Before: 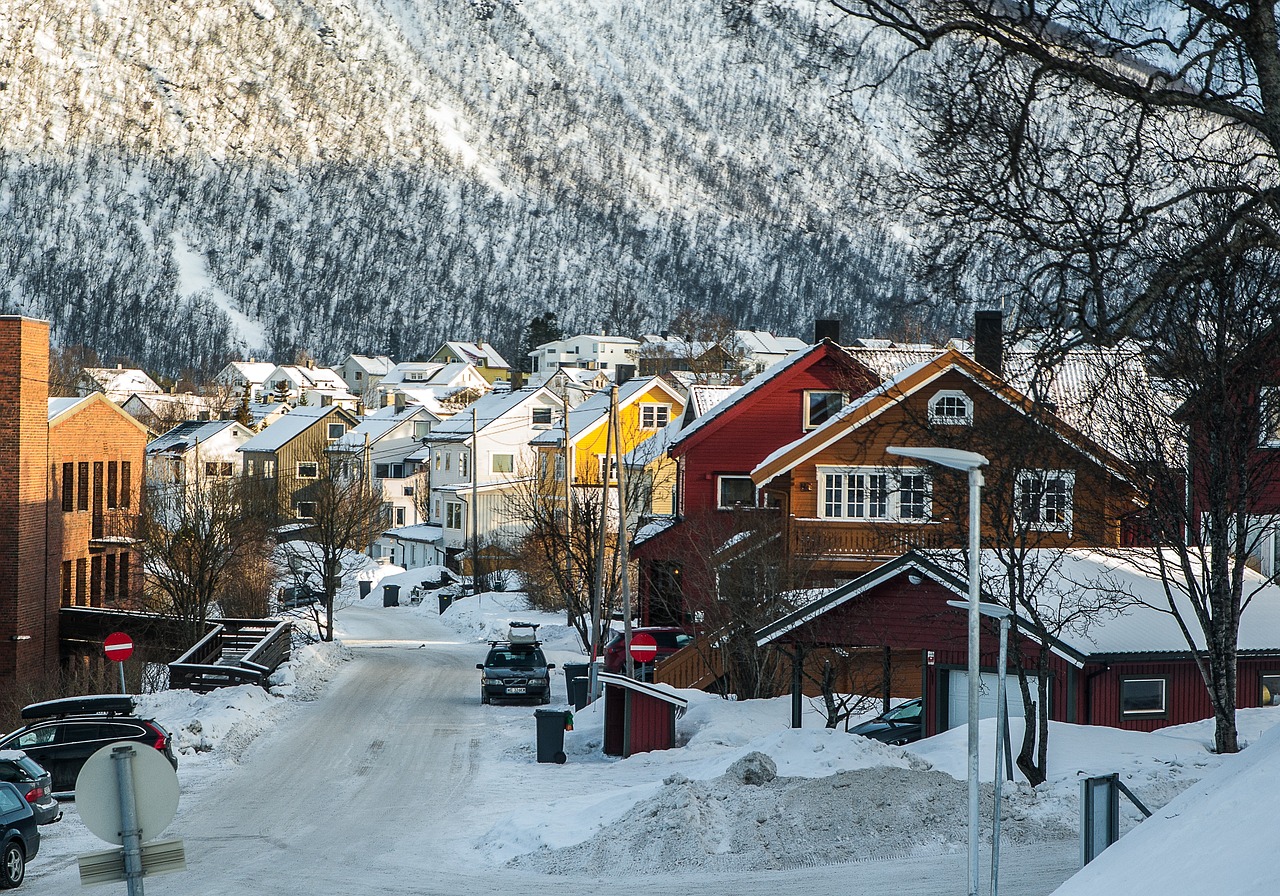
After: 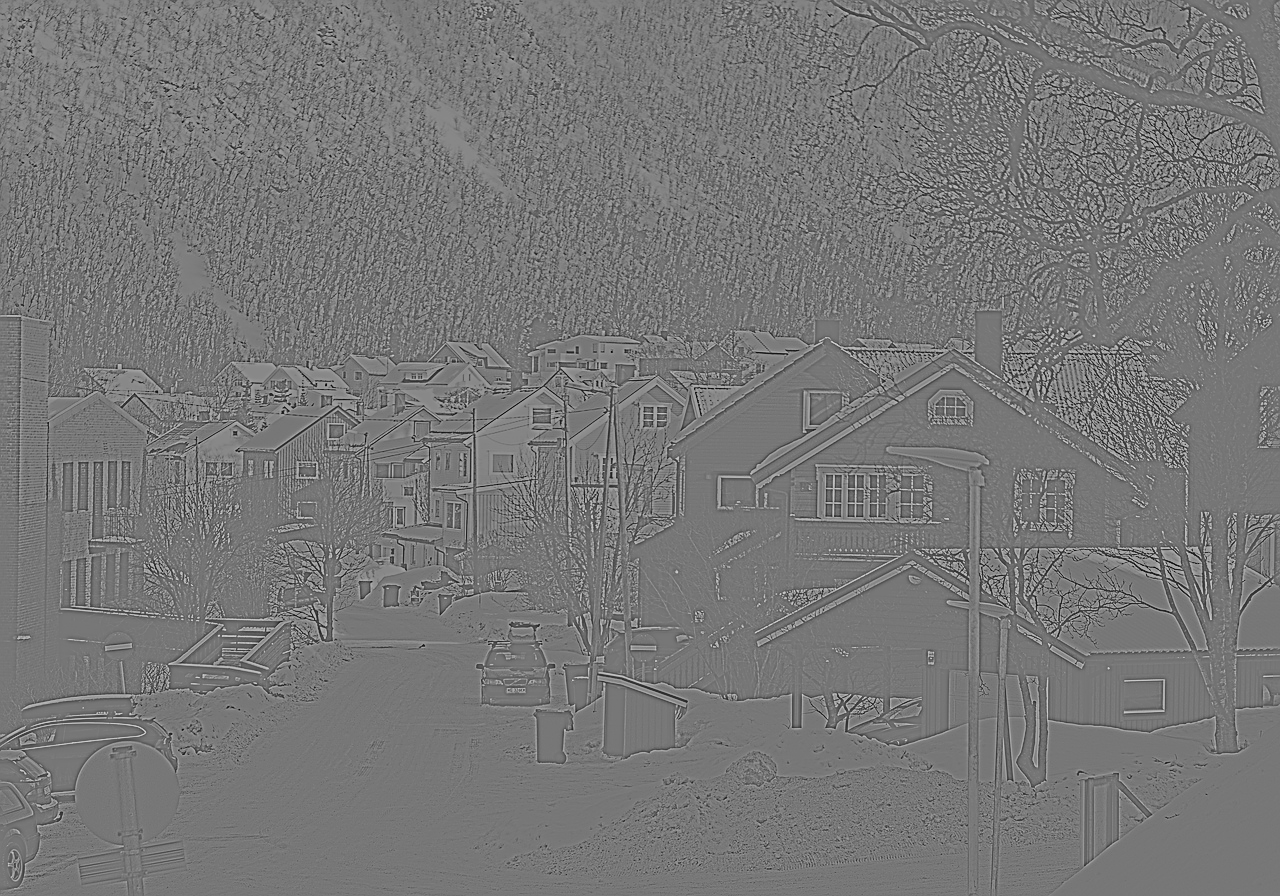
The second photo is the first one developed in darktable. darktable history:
exposure: black level correction -0.005, exposure 0.054 EV, compensate highlight preservation false
tone equalizer: -8 EV -0.75 EV, -7 EV -0.7 EV, -6 EV -0.6 EV, -5 EV -0.4 EV, -3 EV 0.4 EV, -2 EV 0.6 EV, -1 EV 0.7 EV, +0 EV 0.75 EV, edges refinement/feathering 500, mask exposure compensation -1.57 EV, preserve details no
shadows and highlights: soften with gaussian
highpass: sharpness 5.84%, contrast boost 8.44%
sharpen: radius 2.531, amount 0.628
color balance rgb: perceptual saturation grading › global saturation 30%, global vibrance 10%
filmic rgb: black relative exposure -7.65 EV, white relative exposure 4.56 EV, hardness 3.61, color science v6 (2022)
